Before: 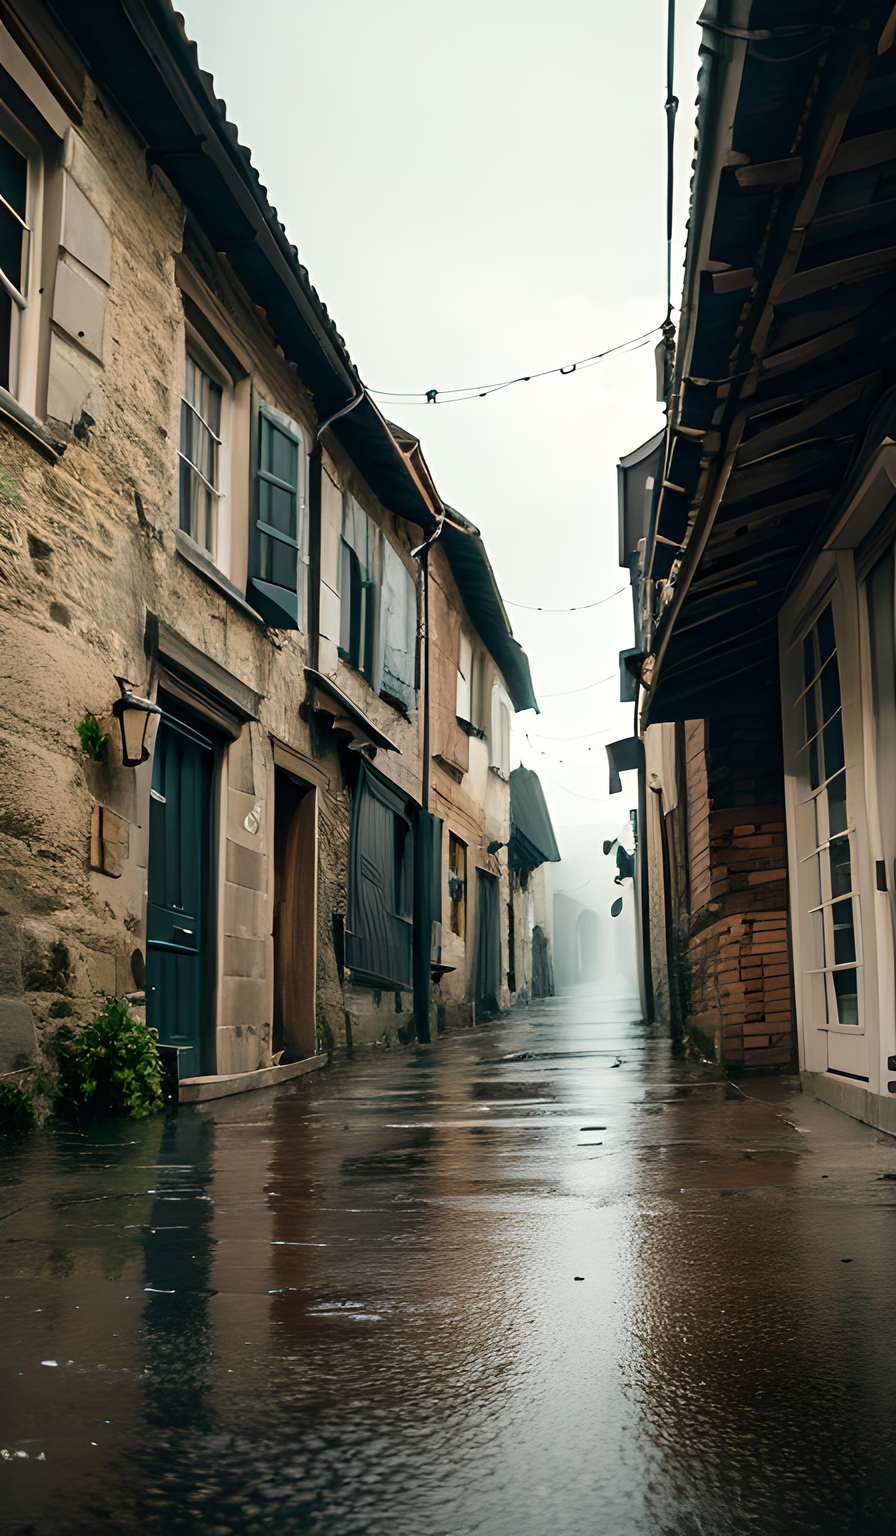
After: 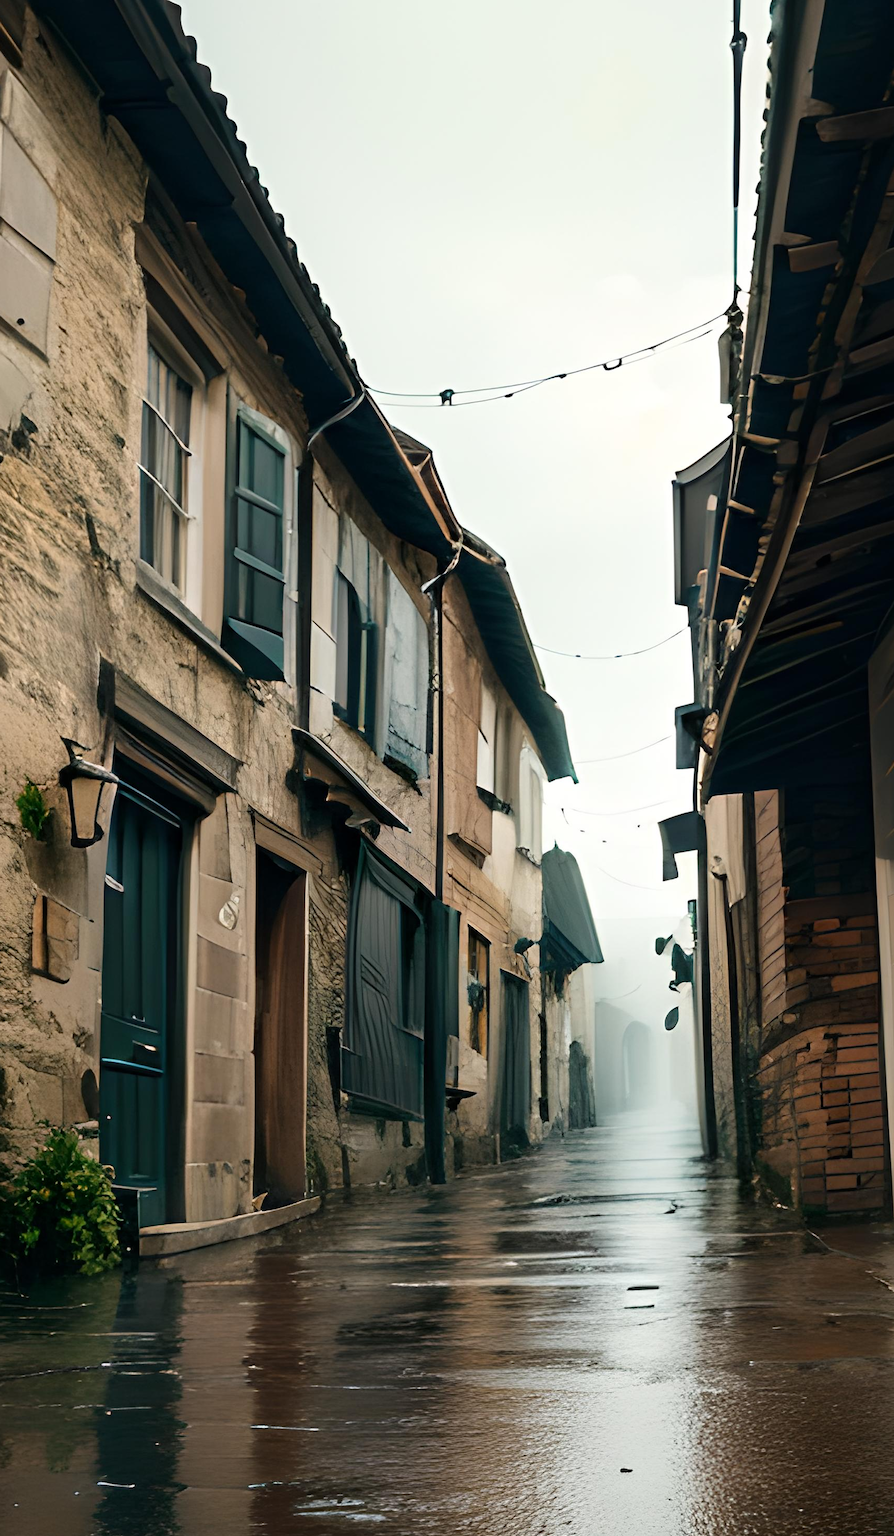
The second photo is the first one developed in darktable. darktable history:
crop and rotate: left 7.196%, top 4.574%, right 10.605%, bottom 13.178%
white balance: emerald 1
